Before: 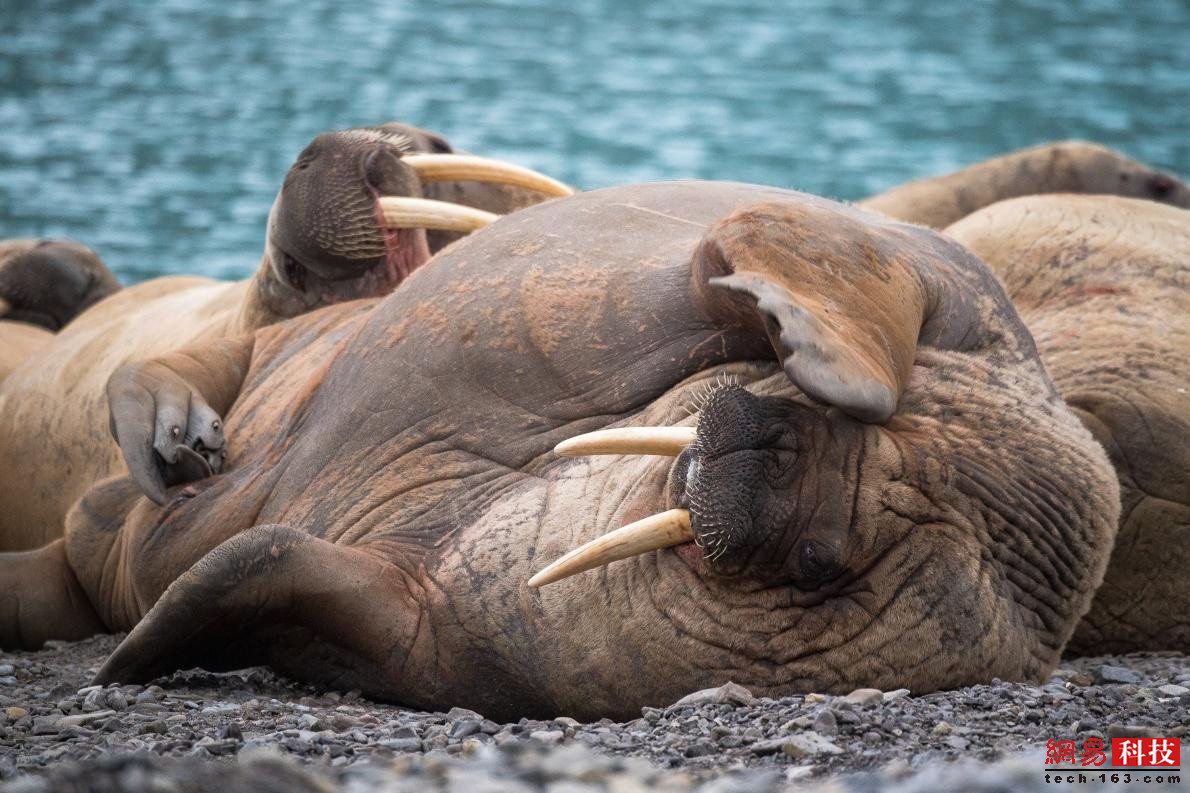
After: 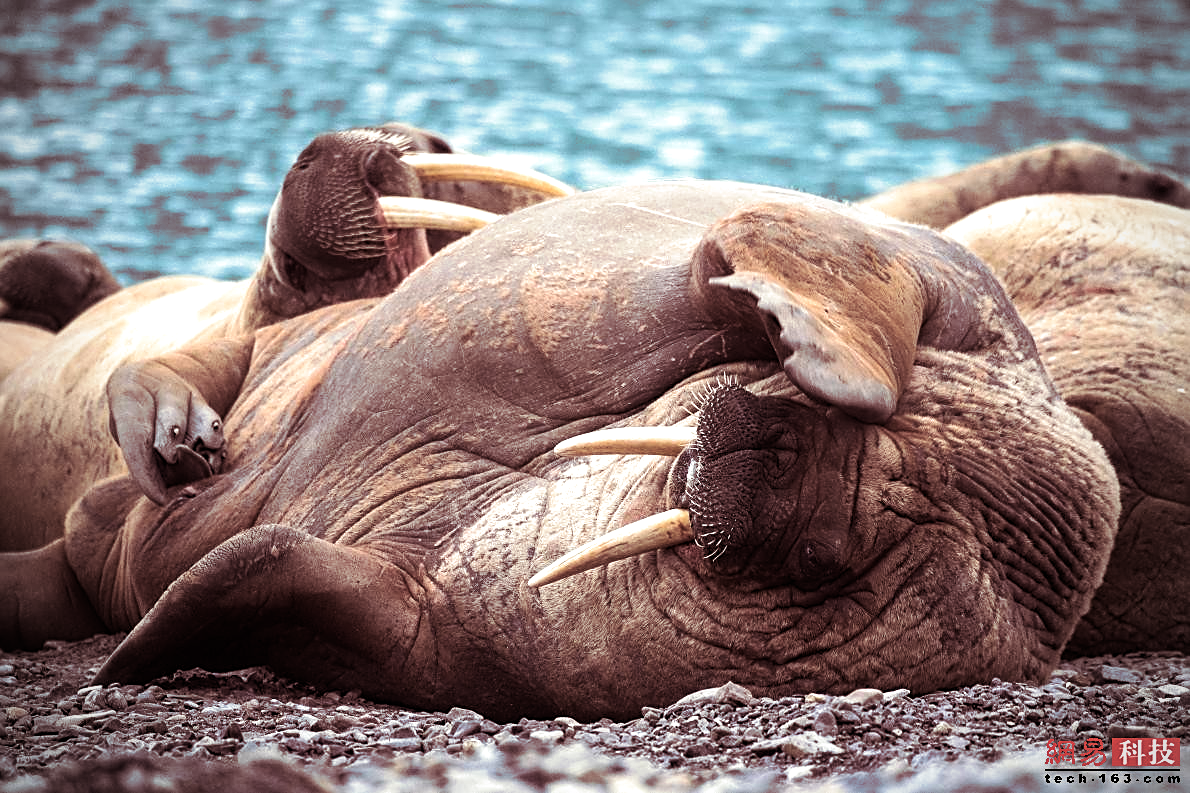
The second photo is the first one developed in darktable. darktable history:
split-toning: on, module defaults
tone equalizer: -8 EV -0.75 EV, -7 EV -0.7 EV, -6 EV -0.6 EV, -5 EV -0.4 EV, -3 EV 0.4 EV, -2 EV 0.6 EV, -1 EV 0.7 EV, +0 EV 0.75 EV, edges refinement/feathering 500, mask exposure compensation -1.57 EV, preserve details no
vignetting: fall-off radius 60.92%
sharpen: on, module defaults
